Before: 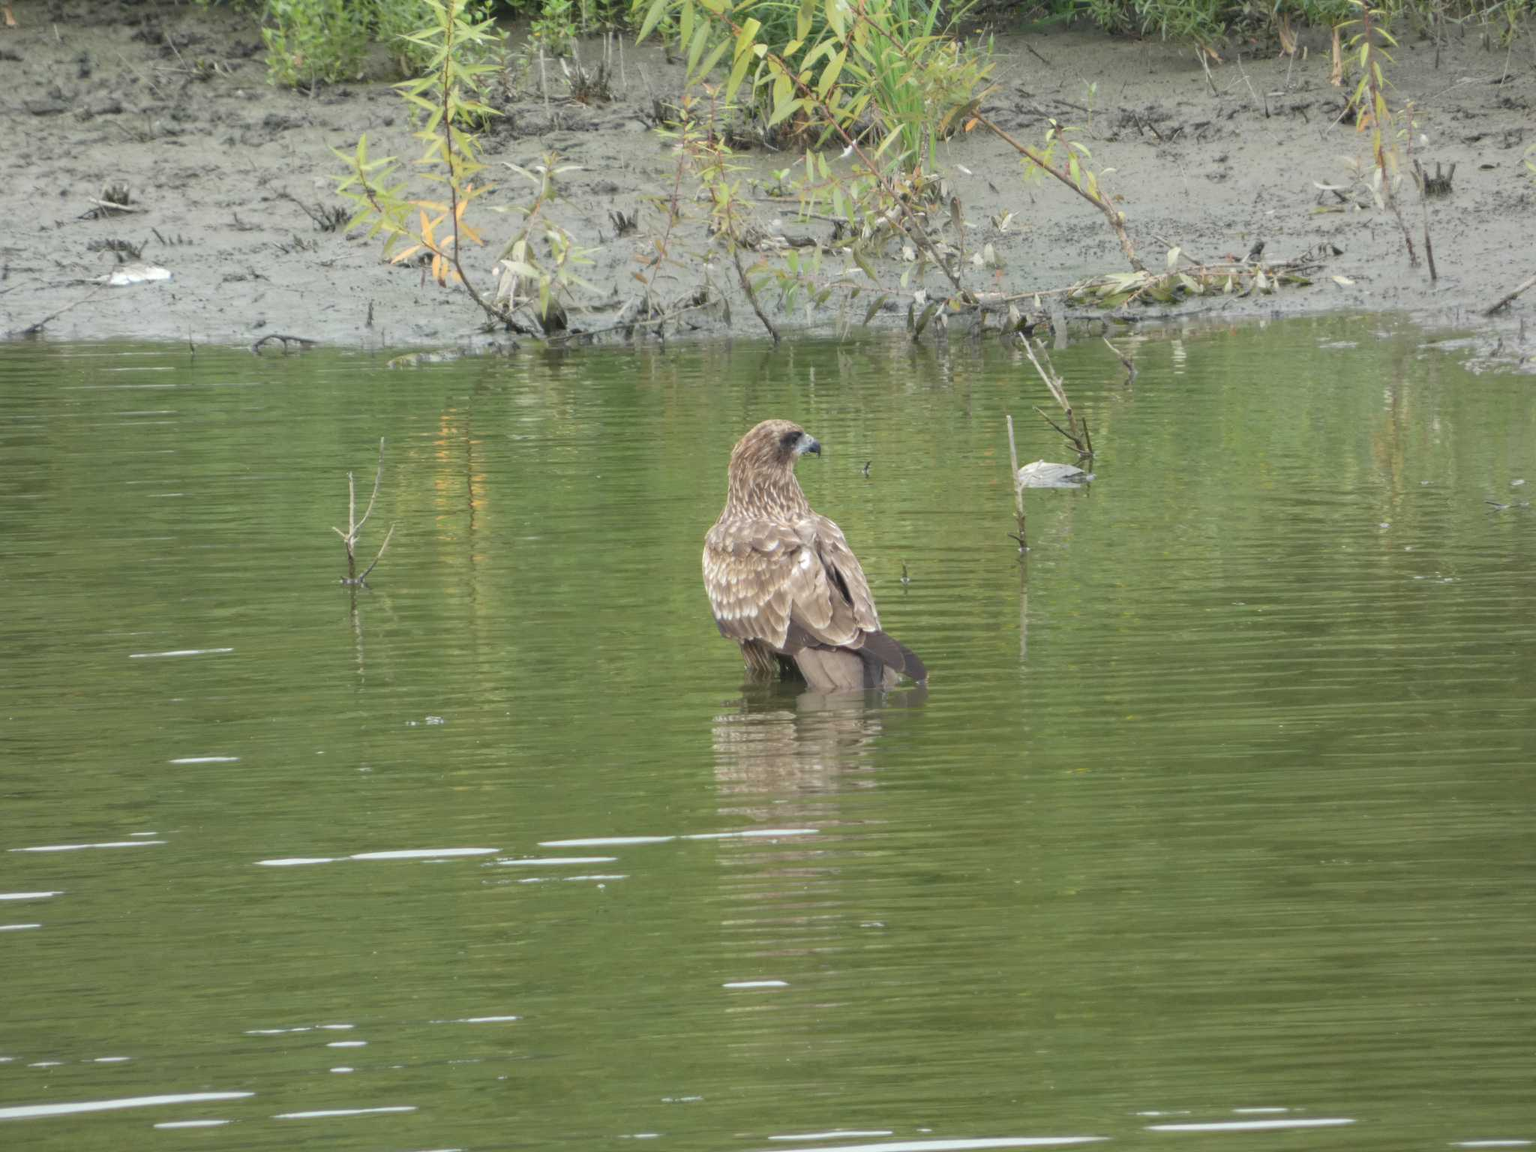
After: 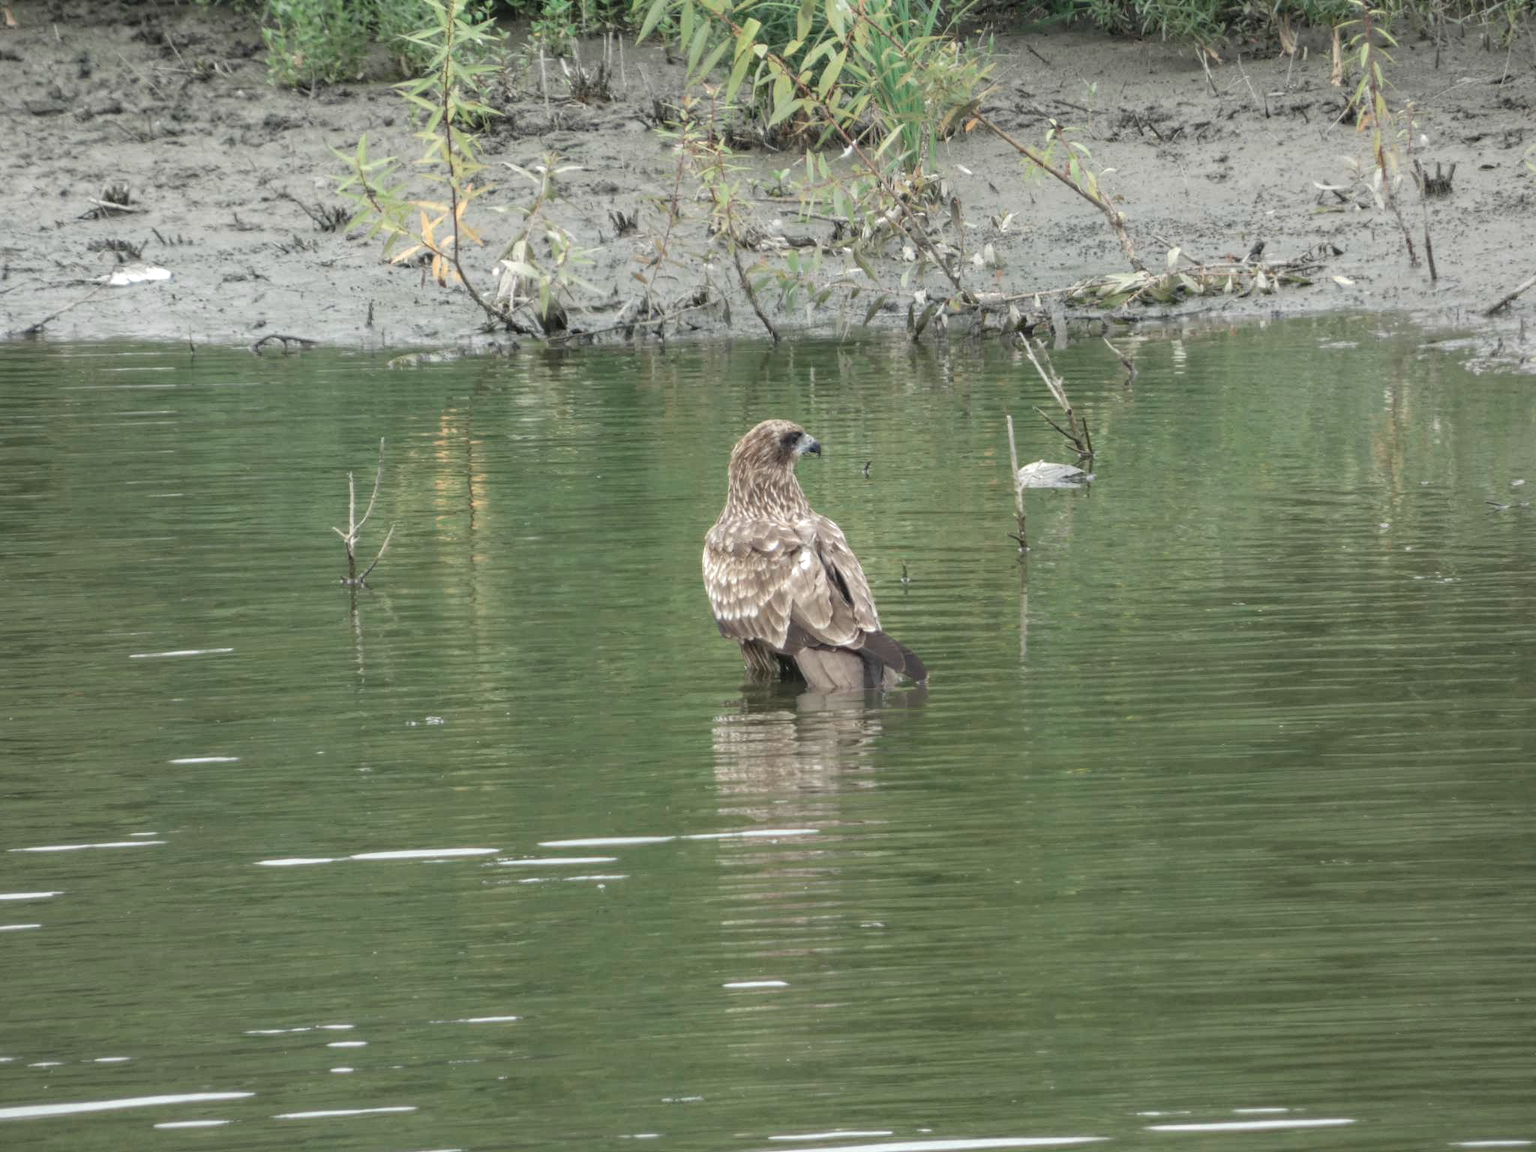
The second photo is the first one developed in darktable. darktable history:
local contrast: detail 130%
color zones: curves: ch0 [(0, 0.5) (0.125, 0.4) (0.25, 0.5) (0.375, 0.4) (0.5, 0.4) (0.625, 0.35) (0.75, 0.35) (0.875, 0.5)]; ch1 [(0, 0.35) (0.125, 0.45) (0.25, 0.35) (0.375, 0.35) (0.5, 0.35) (0.625, 0.35) (0.75, 0.45) (0.875, 0.35)]; ch2 [(0, 0.6) (0.125, 0.5) (0.25, 0.5) (0.375, 0.6) (0.5, 0.6) (0.625, 0.5) (0.75, 0.5) (0.875, 0.5)]
